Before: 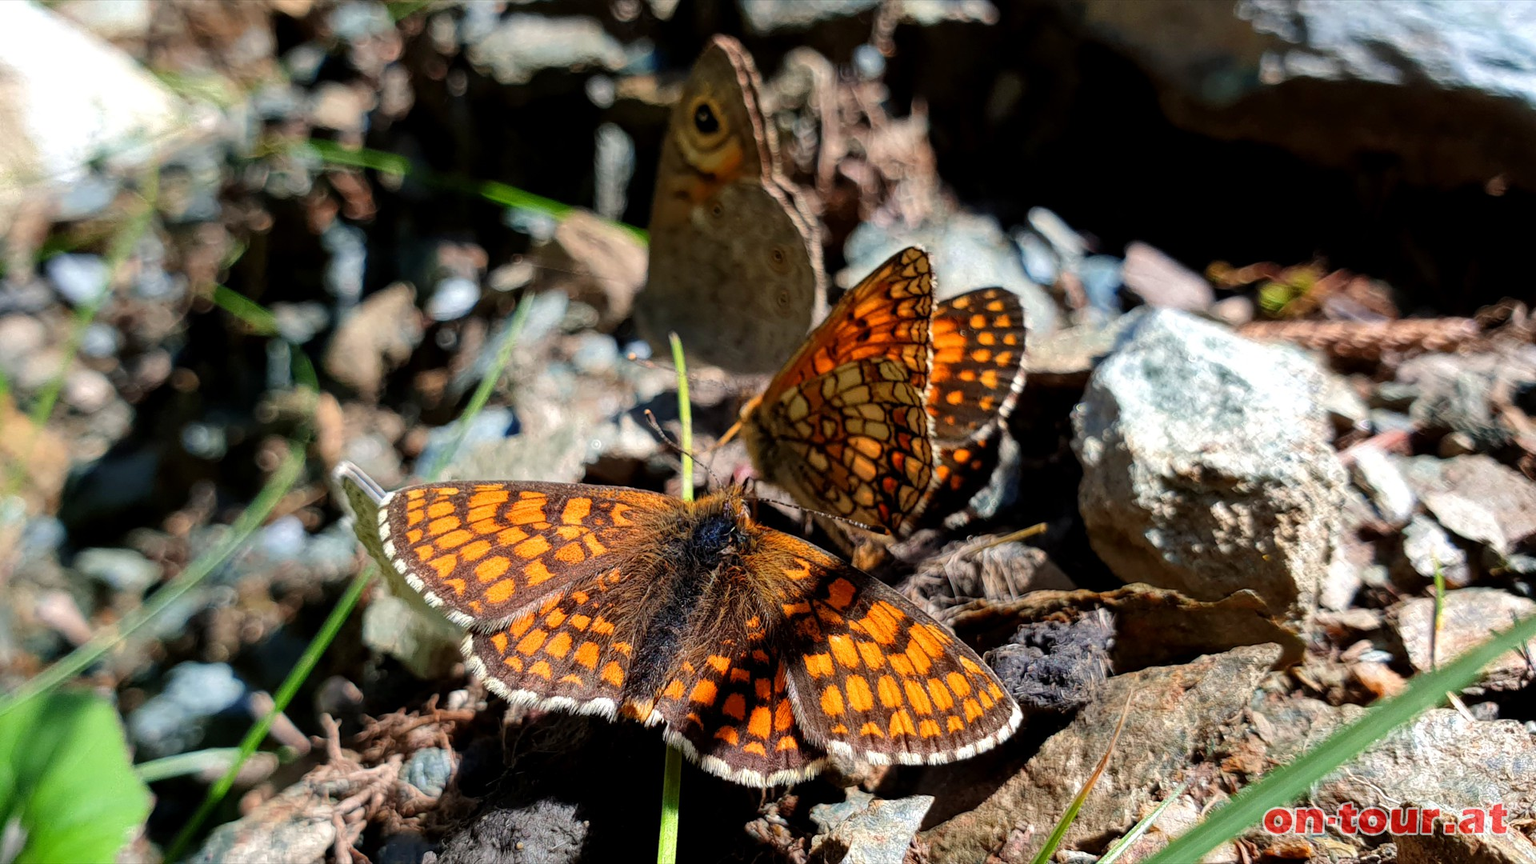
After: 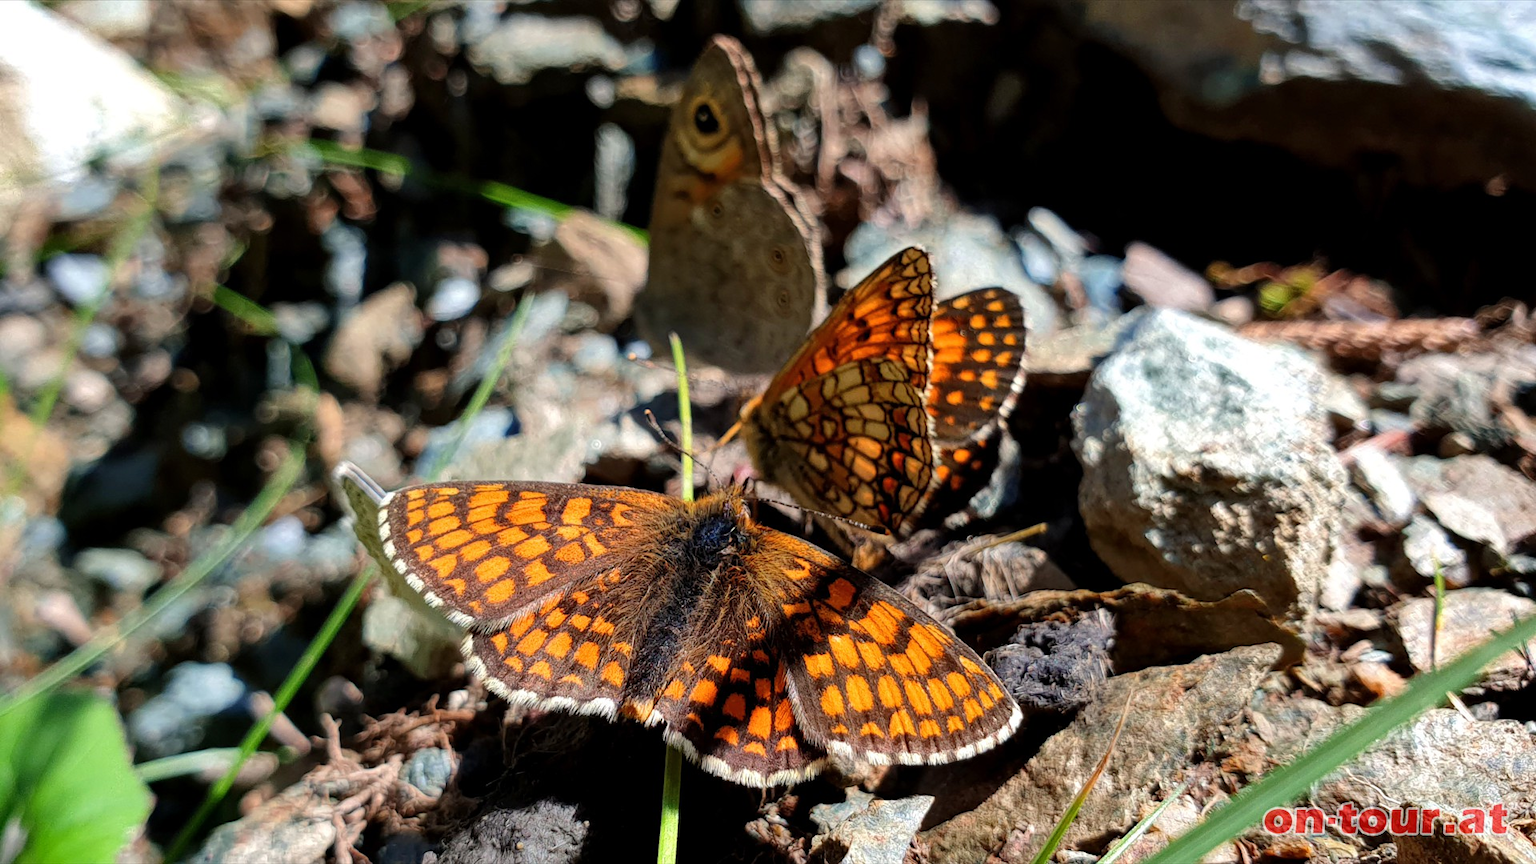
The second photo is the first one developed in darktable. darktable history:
shadows and highlights: shadows 25.48, highlights -48.02, soften with gaussian
